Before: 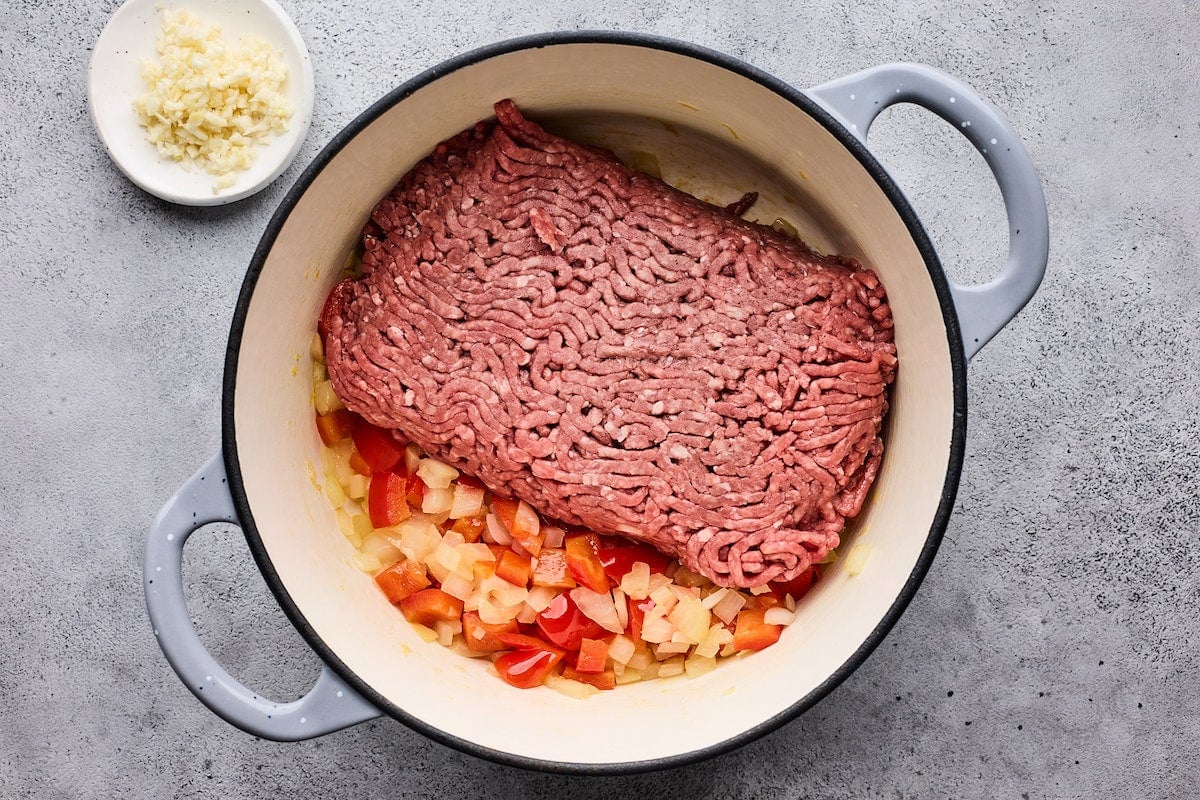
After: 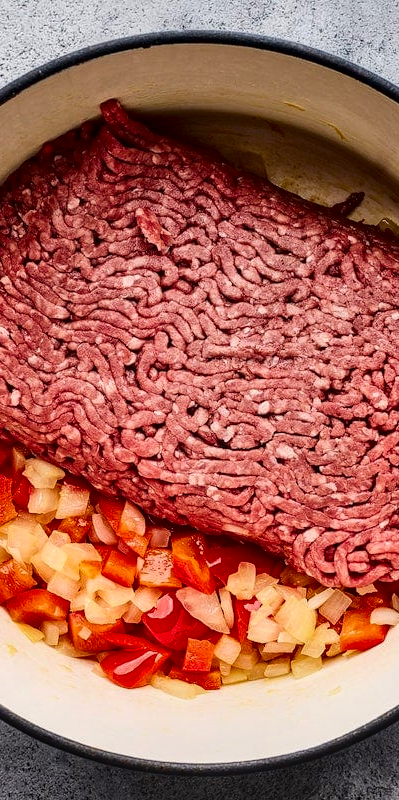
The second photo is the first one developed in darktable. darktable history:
contrast brightness saturation: contrast 0.124, brightness -0.123, saturation 0.2
crop: left 32.909%, right 33.792%
shadows and highlights: soften with gaussian
local contrast: on, module defaults
